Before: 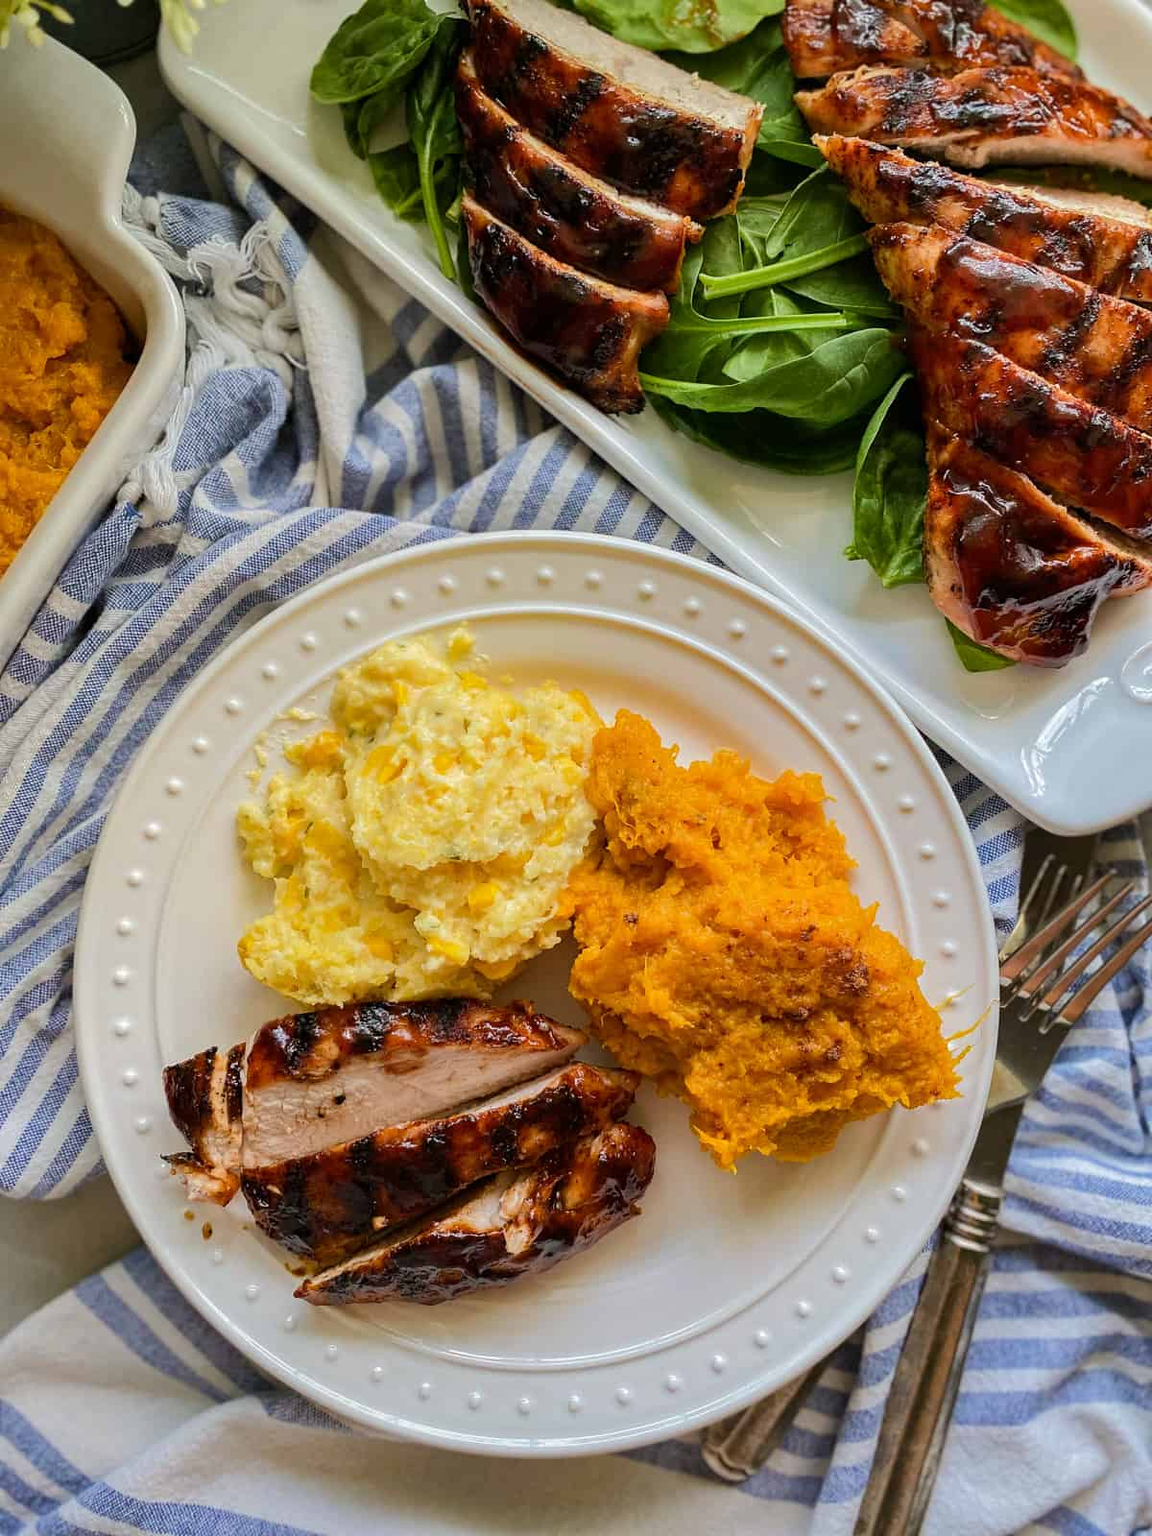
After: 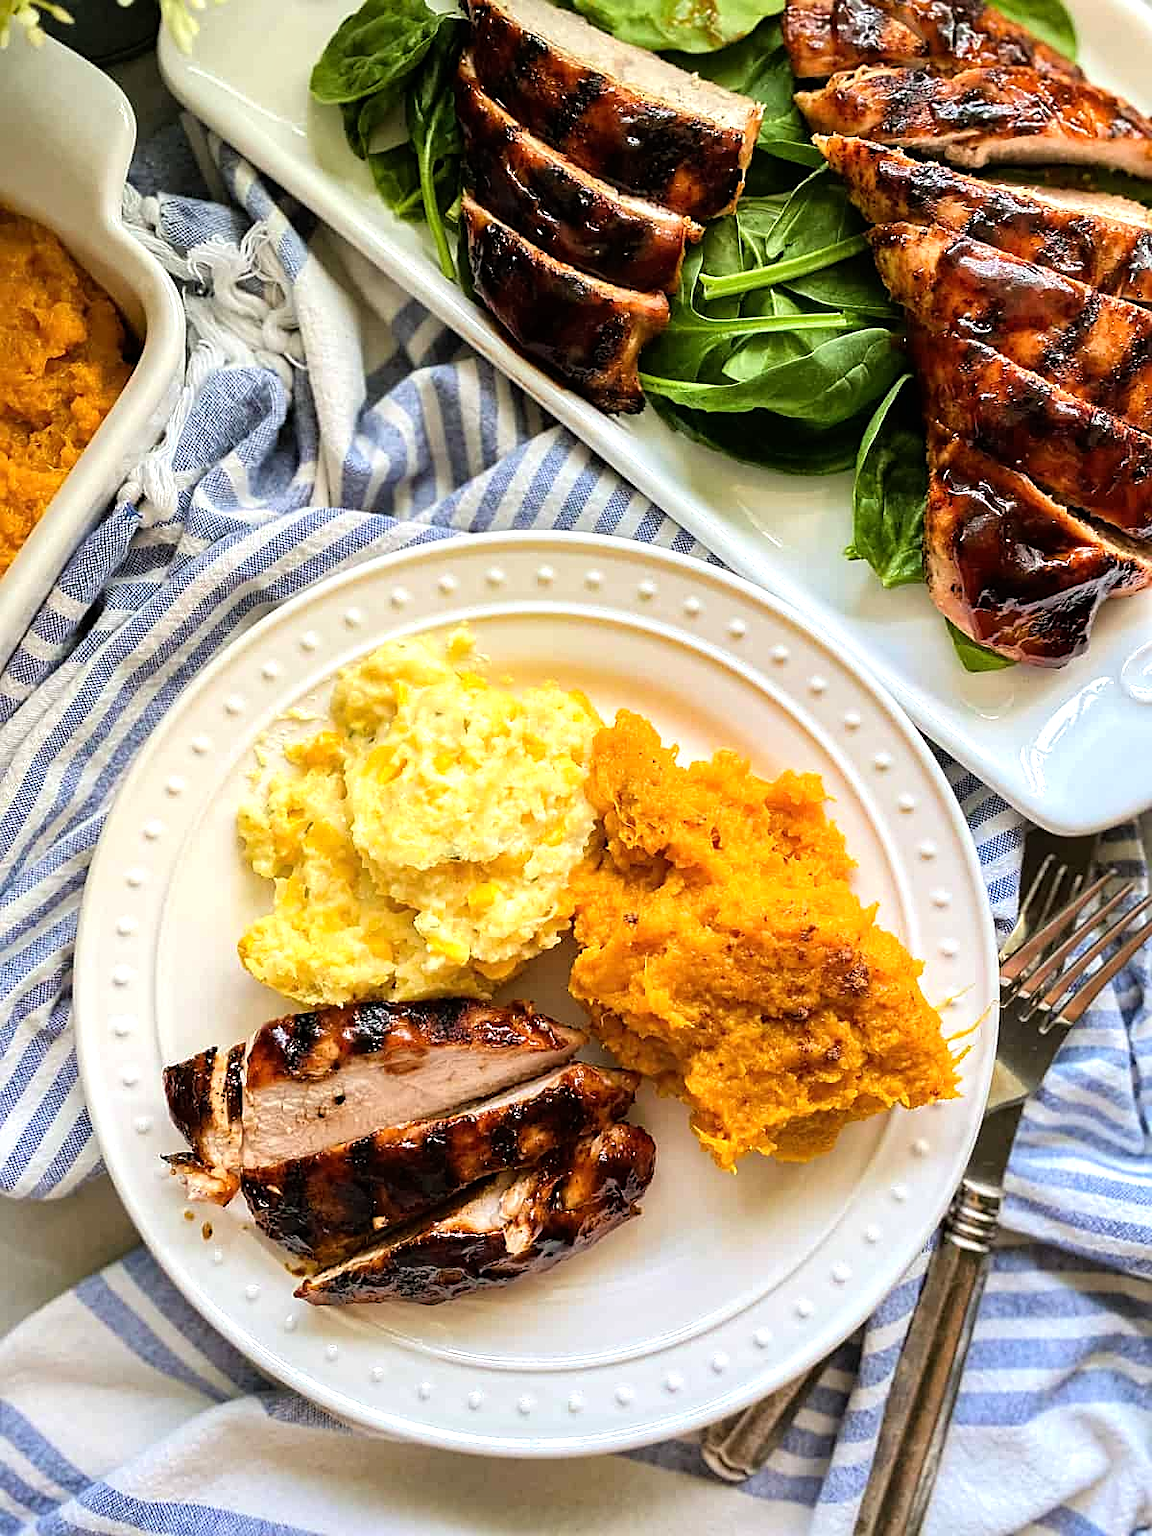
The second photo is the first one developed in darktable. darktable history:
tone equalizer: -8 EV -0.749 EV, -7 EV -0.7 EV, -6 EV -0.594 EV, -5 EV -0.361 EV, -3 EV 0.393 EV, -2 EV 0.6 EV, -1 EV 0.691 EV, +0 EV 0.739 EV
sharpen: on, module defaults
